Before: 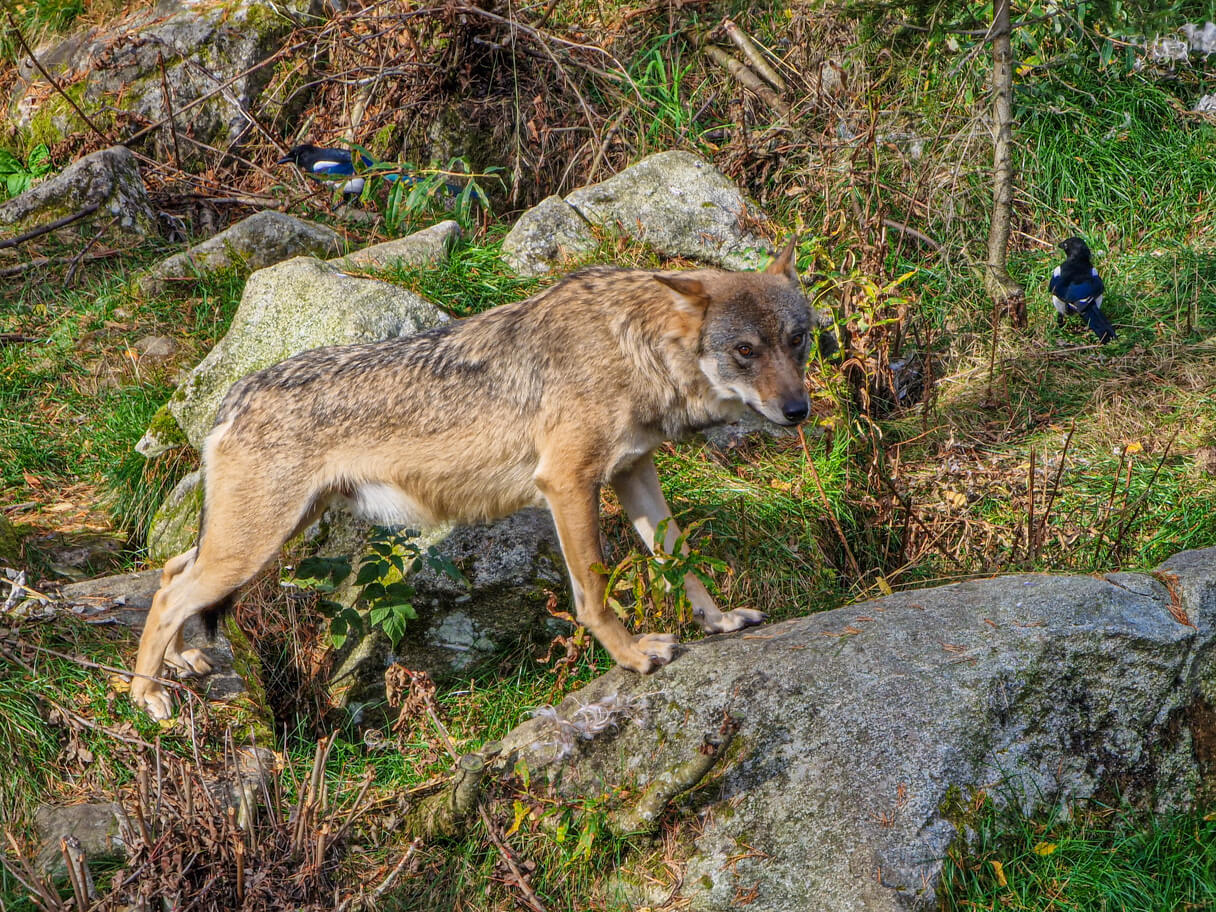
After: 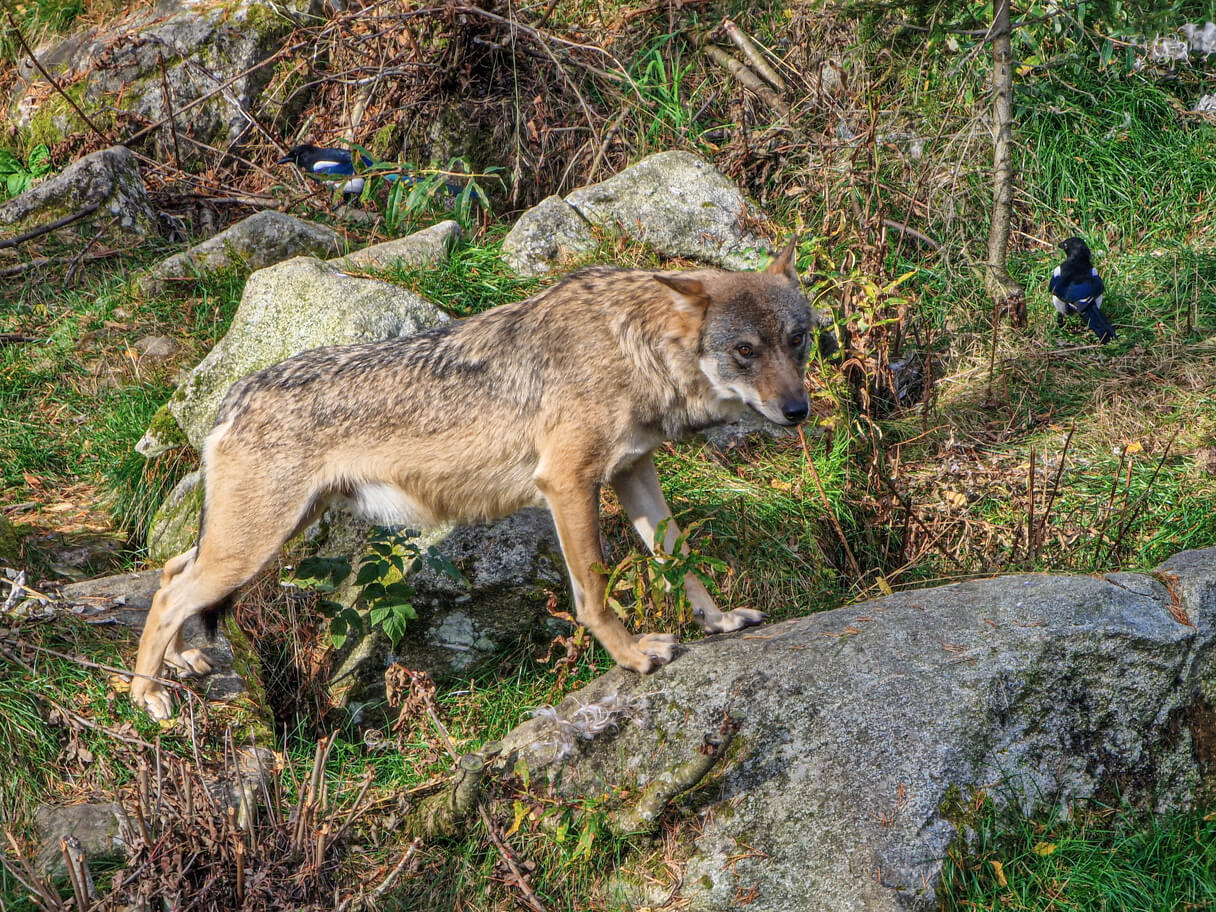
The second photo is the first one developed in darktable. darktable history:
color balance rgb: shadows lift › chroma 2.038%, shadows lift › hue 250.99°, highlights gain › luminance 9.466%, perceptual saturation grading › global saturation 0.021%, global vibrance -24.738%
